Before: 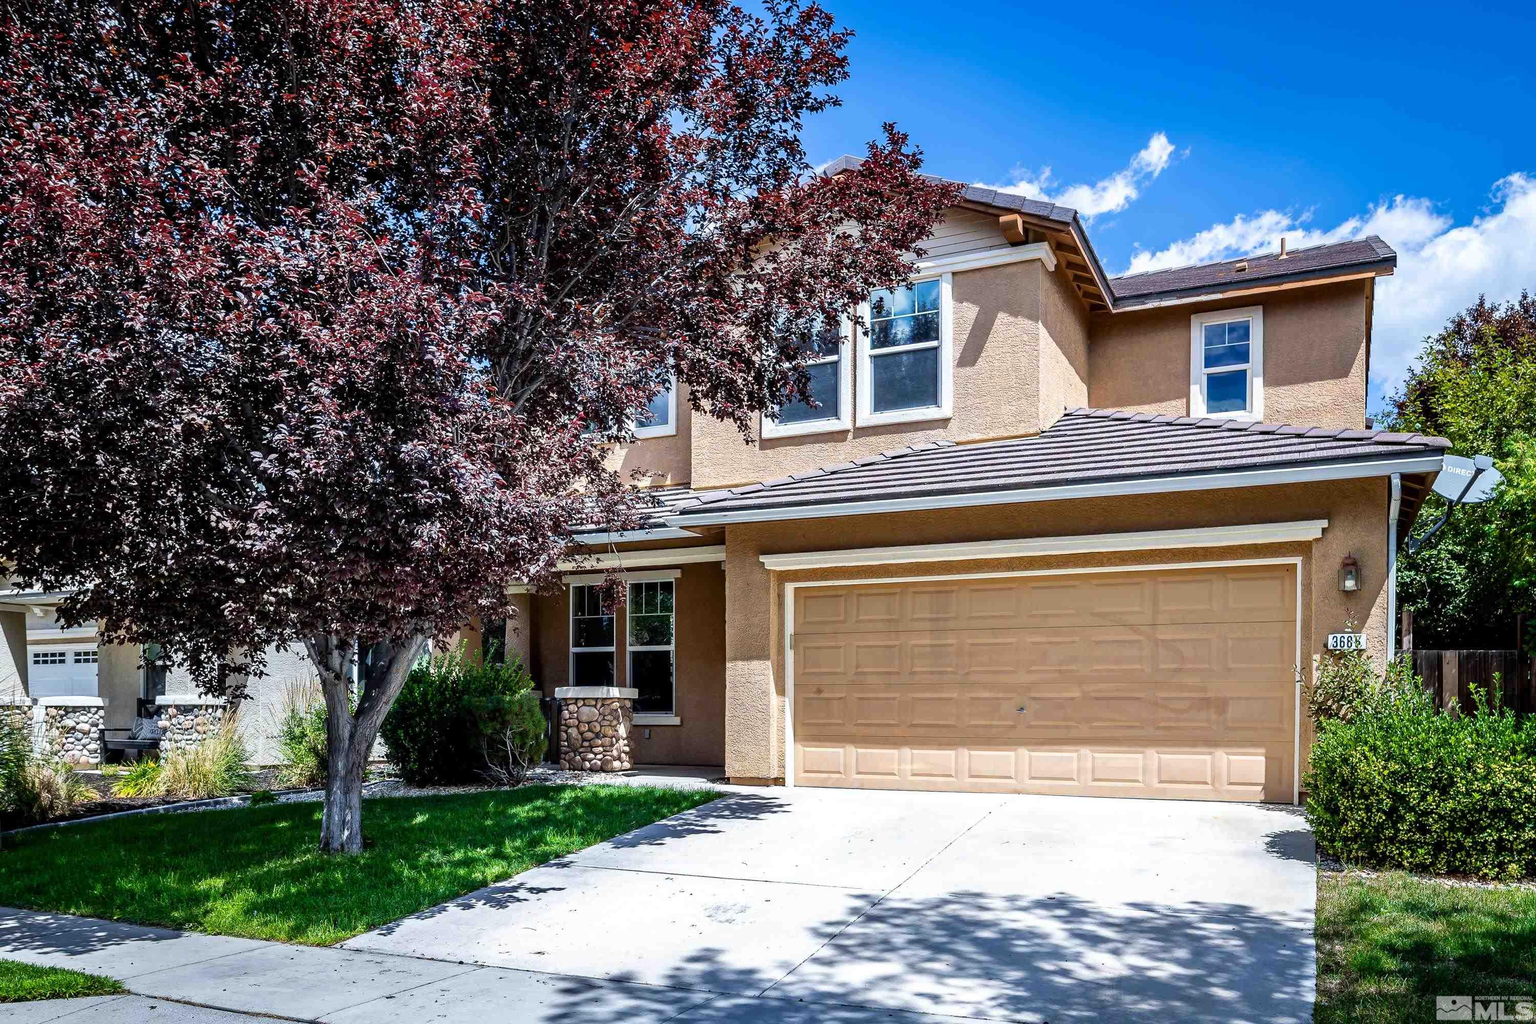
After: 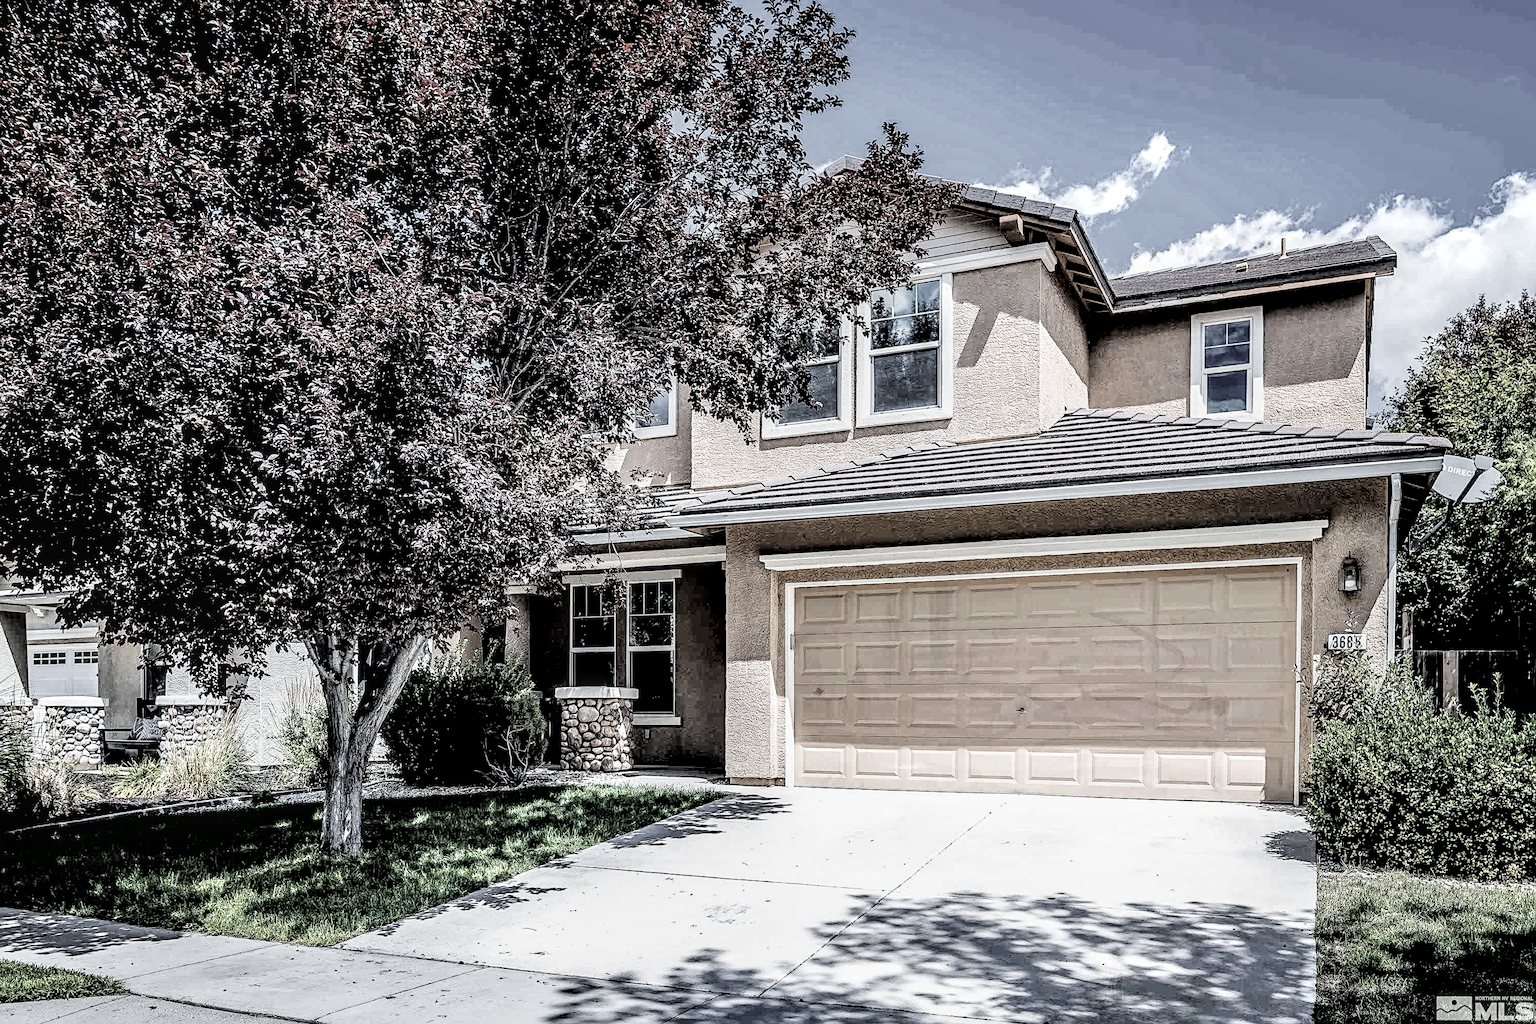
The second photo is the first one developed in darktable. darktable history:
sharpen: radius 2.543, amount 0.636
filmic rgb: black relative exposure -4.58 EV, white relative exposure 4.8 EV, threshold 3 EV, hardness 2.36, latitude 36.07%, contrast 1.048, highlights saturation mix 1.32%, shadows ↔ highlights balance 1.25%, color science v4 (2020), enable highlight reconstruction true
local contrast: highlights 79%, shadows 56%, detail 175%, midtone range 0.428
color correction: saturation 0.3
tone curve: curves: ch0 [(0, 0.019) (0.11, 0.036) (0.259, 0.214) (0.378, 0.365) (0.499, 0.529) (1, 1)], color space Lab, linked channels, preserve colors none
exposure: black level correction 0, exposure 0.5 EV, compensate exposure bias true, compensate highlight preservation false
